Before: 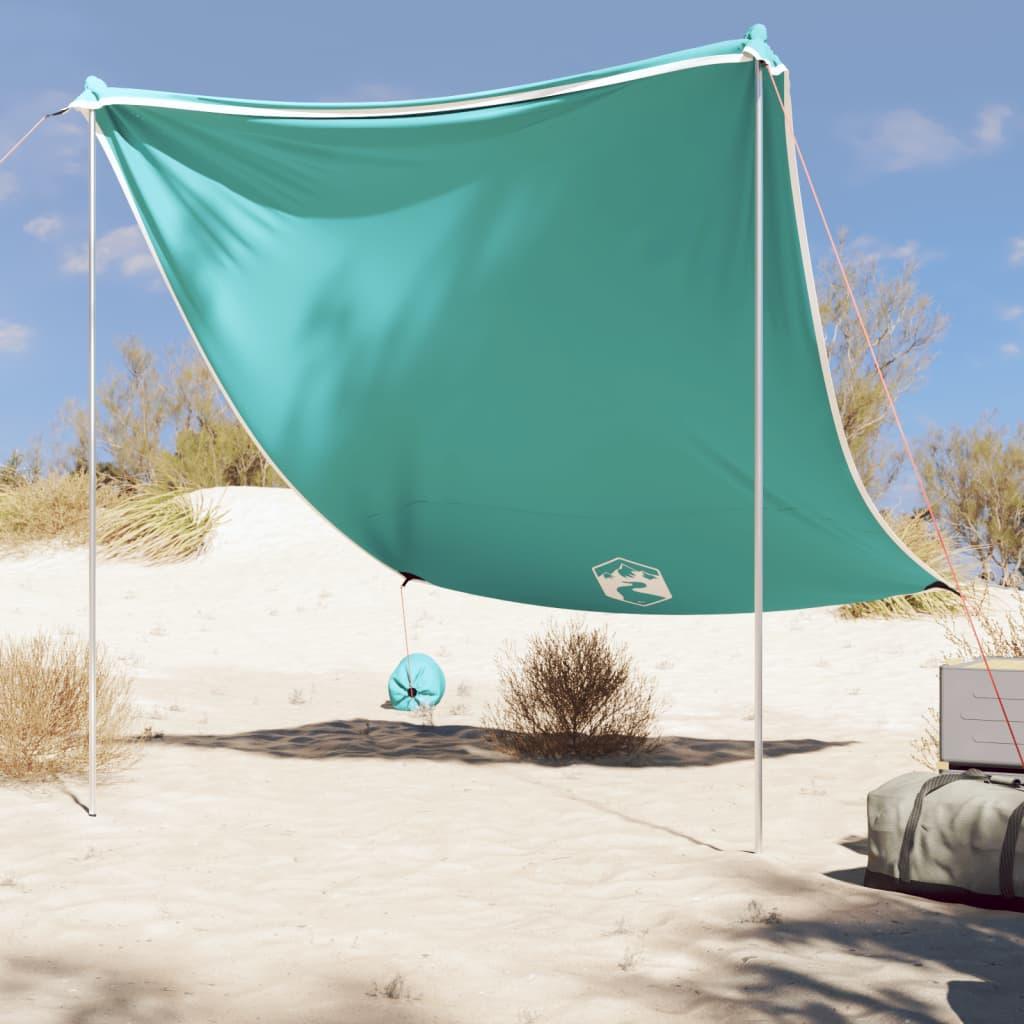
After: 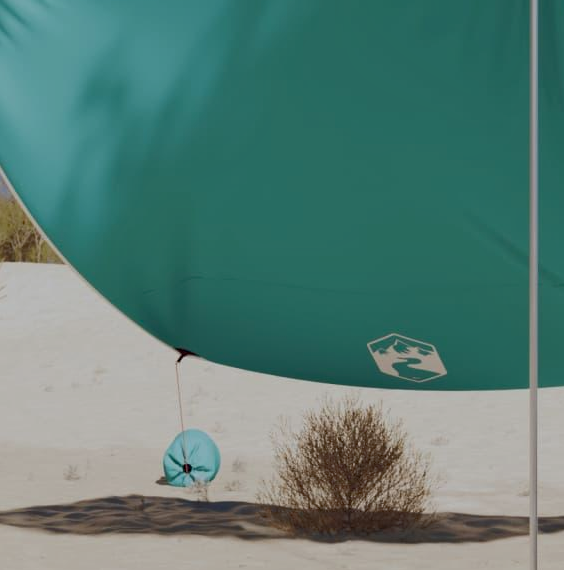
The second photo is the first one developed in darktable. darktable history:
crop and rotate: left 21.984%, top 21.957%, right 22.861%, bottom 22.335%
tone equalizer: -8 EV -0.015 EV, -7 EV 0.006 EV, -6 EV -0.009 EV, -5 EV 0.009 EV, -4 EV -0.037 EV, -3 EV -0.232 EV, -2 EV -0.688 EV, -1 EV -0.993 EV, +0 EV -0.981 EV
haze removal: adaptive false
